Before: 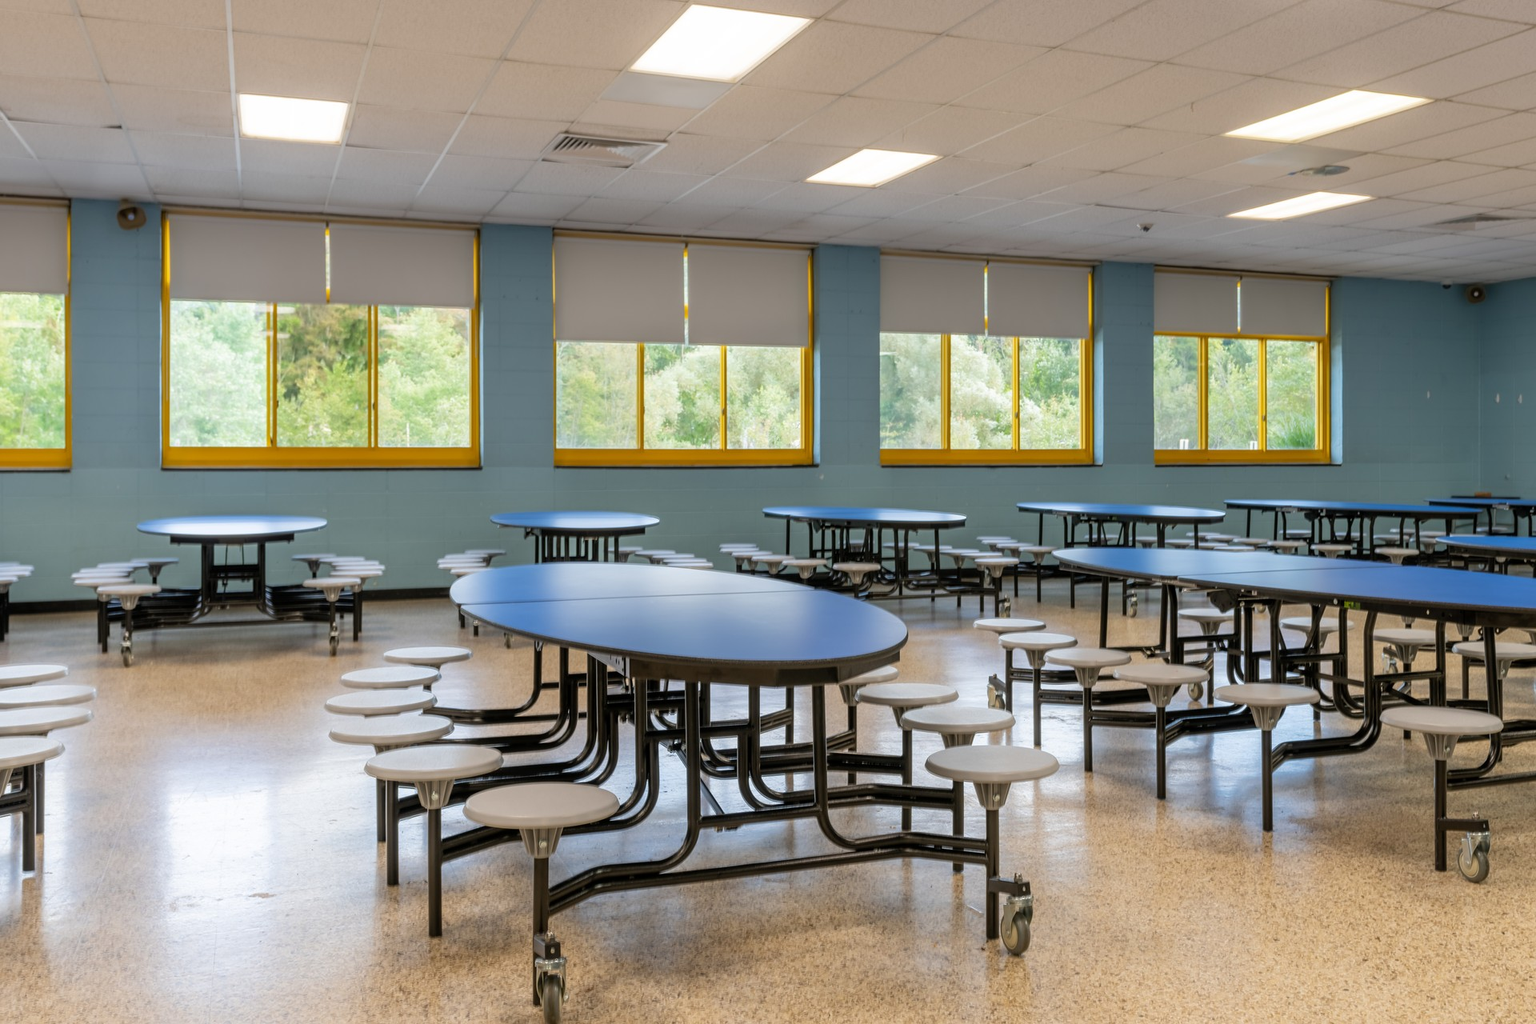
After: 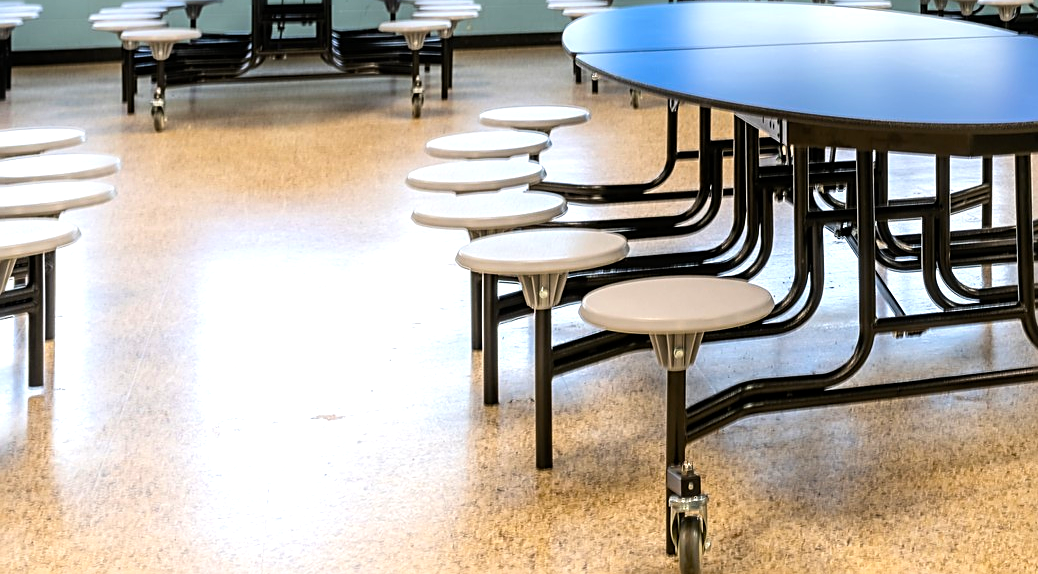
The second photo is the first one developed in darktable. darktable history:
exposure: exposure 0.176 EV, compensate highlight preservation false
crop and rotate: top 54.898%, right 45.9%, bottom 0.206%
contrast brightness saturation: contrast 0.097, brightness 0.022, saturation 0.02
color balance rgb: perceptual saturation grading › global saturation 31.233%, contrast 5.002%
tone equalizer: -8 EV -0.4 EV, -7 EV -0.391 EV, -6 EV -0.336 EV, -5 EV -0.237 EV, -3 EV 0.232 EV, -2 EV 0.307 EV, -1 EV 0.397 EV, +0 EV 0.4 EV, smoothing diameter 2.1%, edges refinement/feathering 18.46, mask exposure compensation -1.57 EV, filter diffusion 5
sharpen: on, module defaults
